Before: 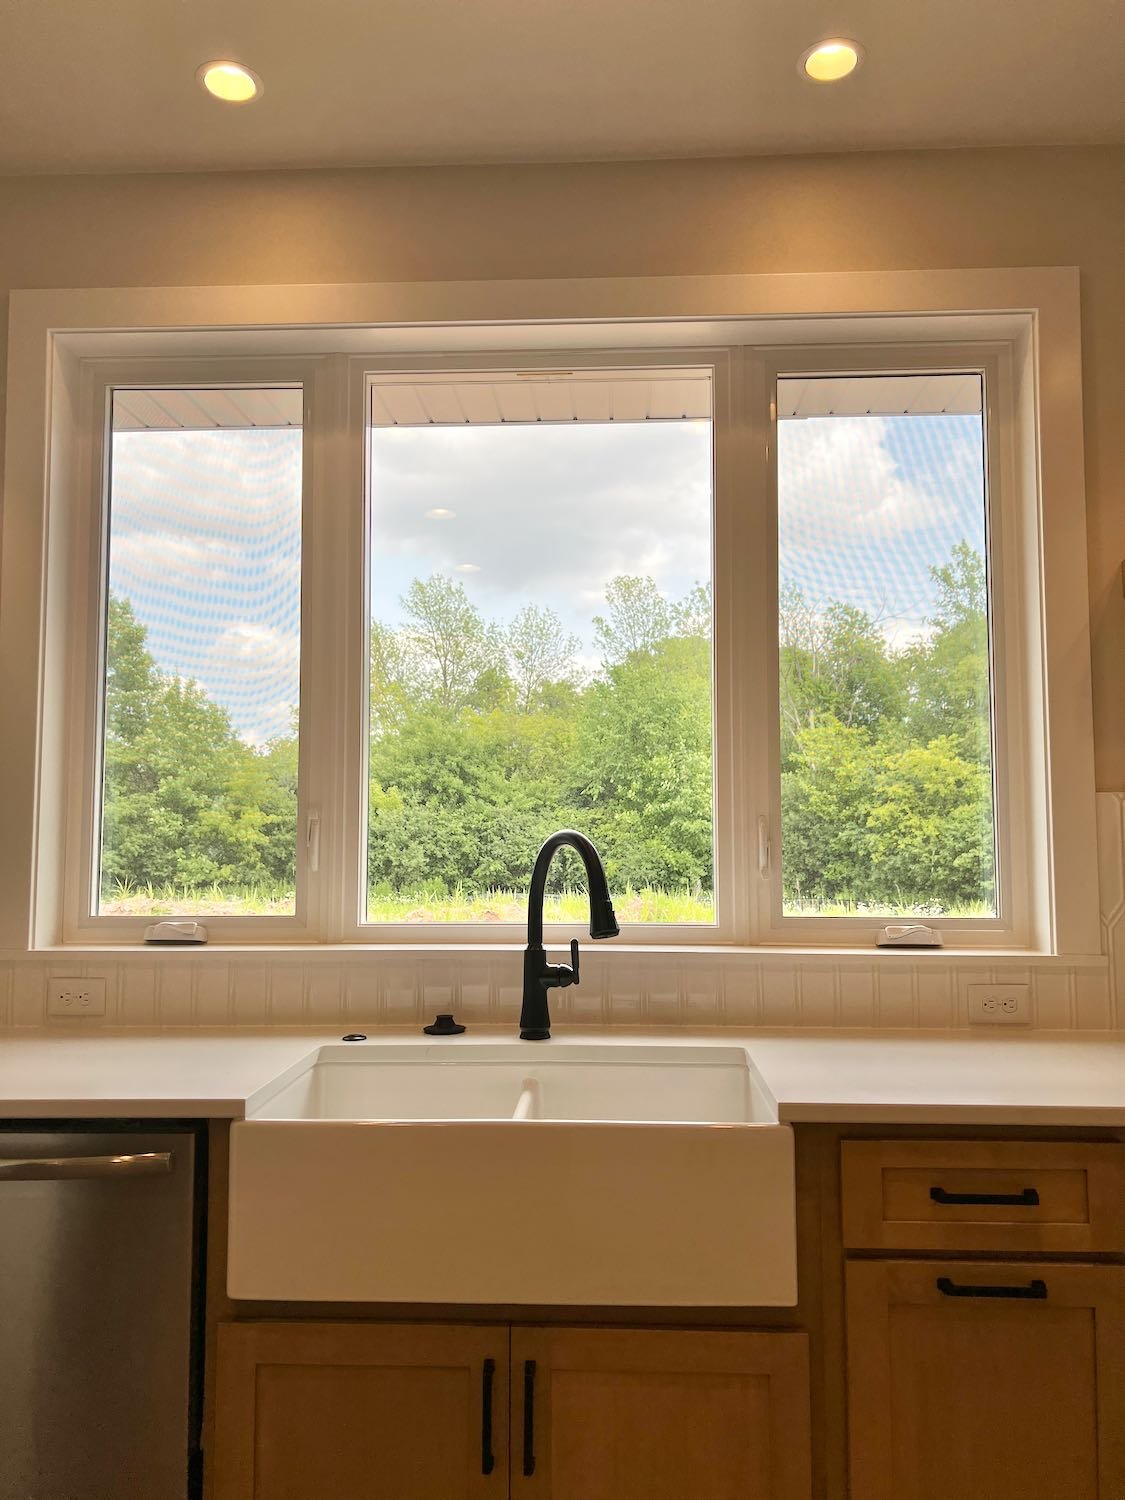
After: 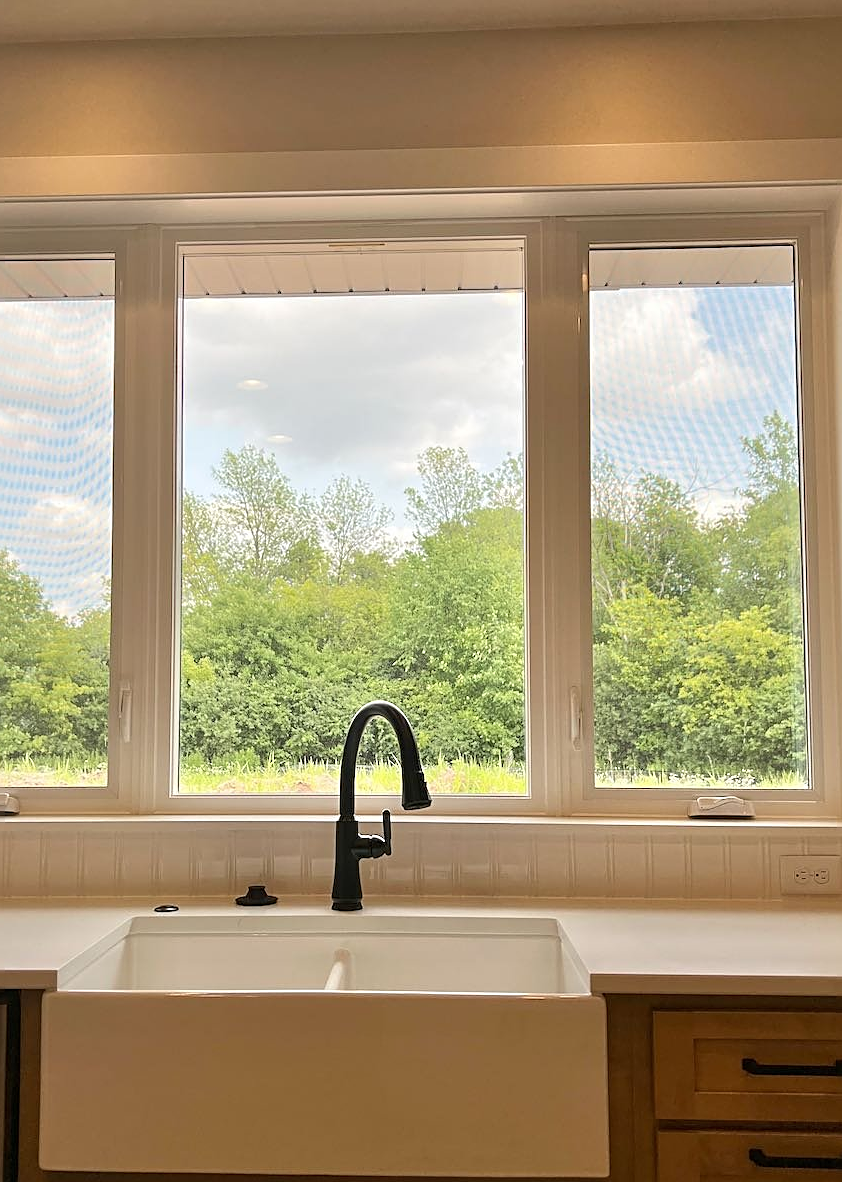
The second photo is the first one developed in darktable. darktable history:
sharpen: on, module defaults
crop: left 16.768%, top 8.653%, right 8.362%, bottom 12.485%
